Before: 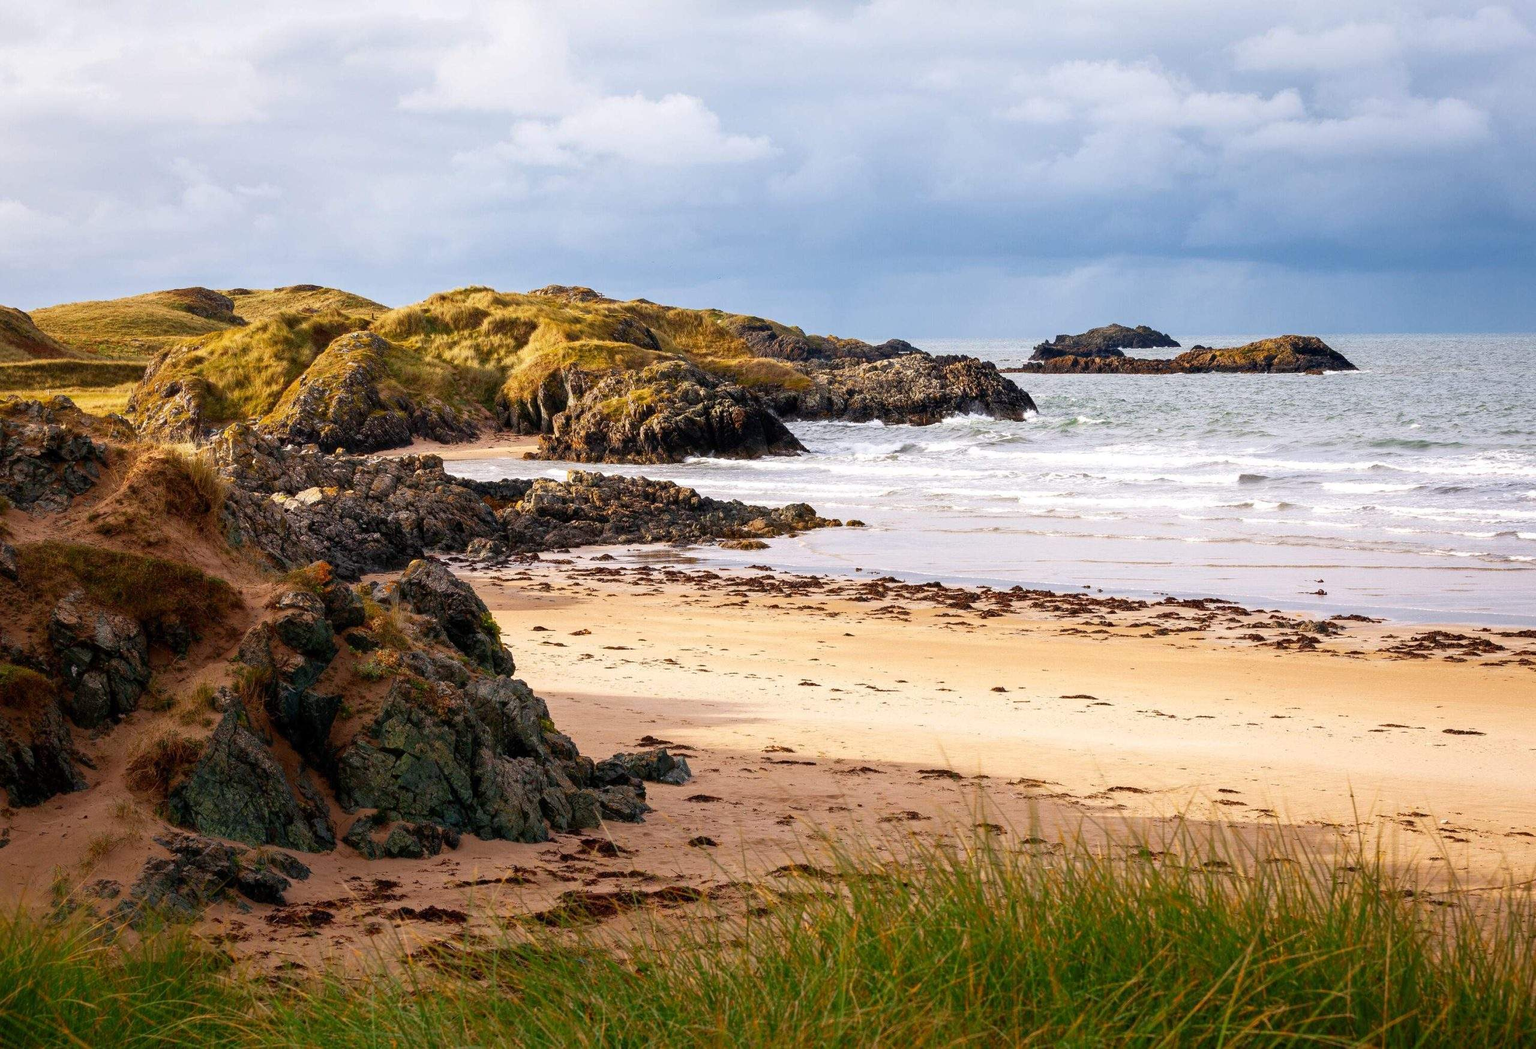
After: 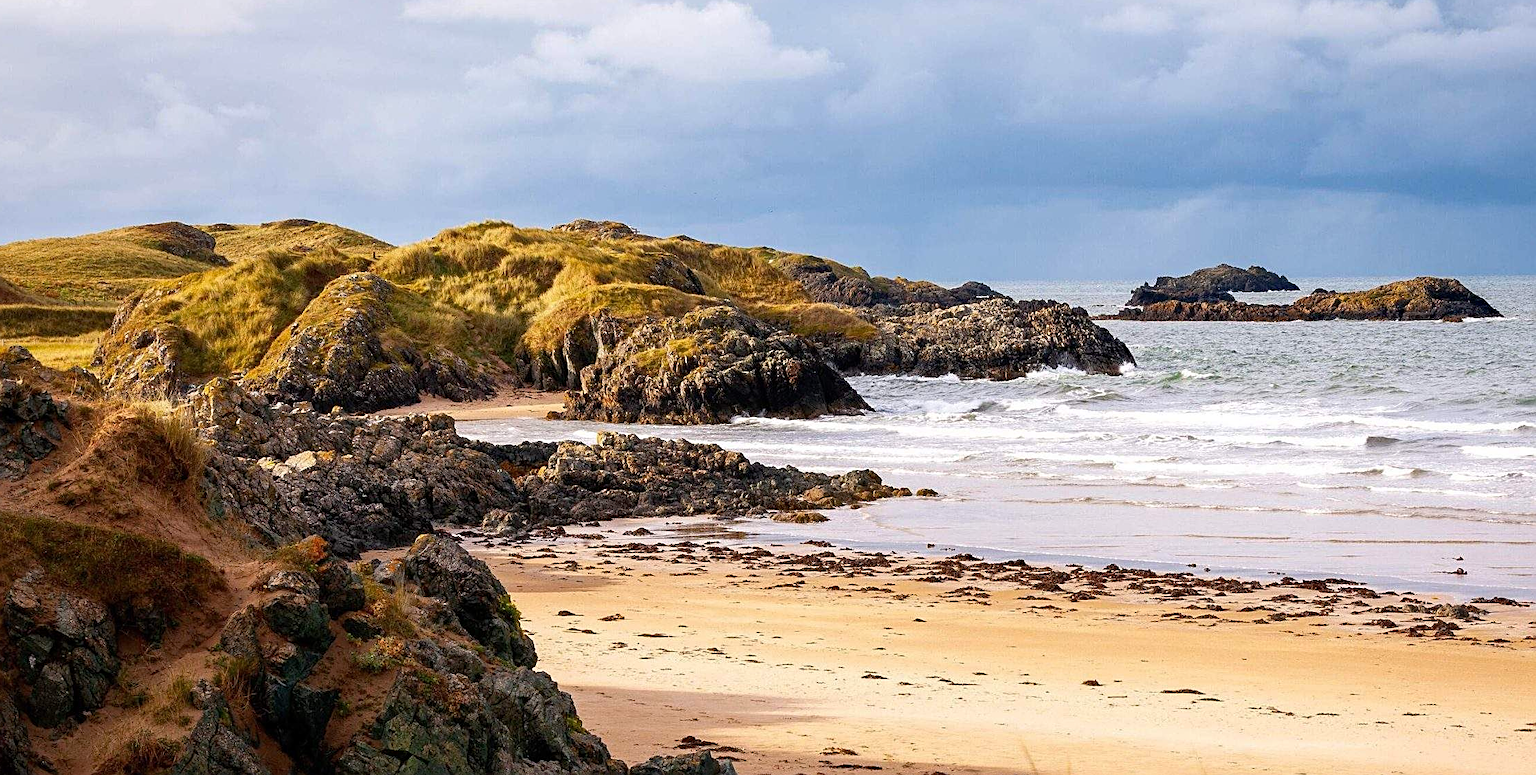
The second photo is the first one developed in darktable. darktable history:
crop: left 3.015%, top 8.969%, right 9.647%, bottom 26.457%
haze removal: adaptive false
sharpen: amount 0.55
